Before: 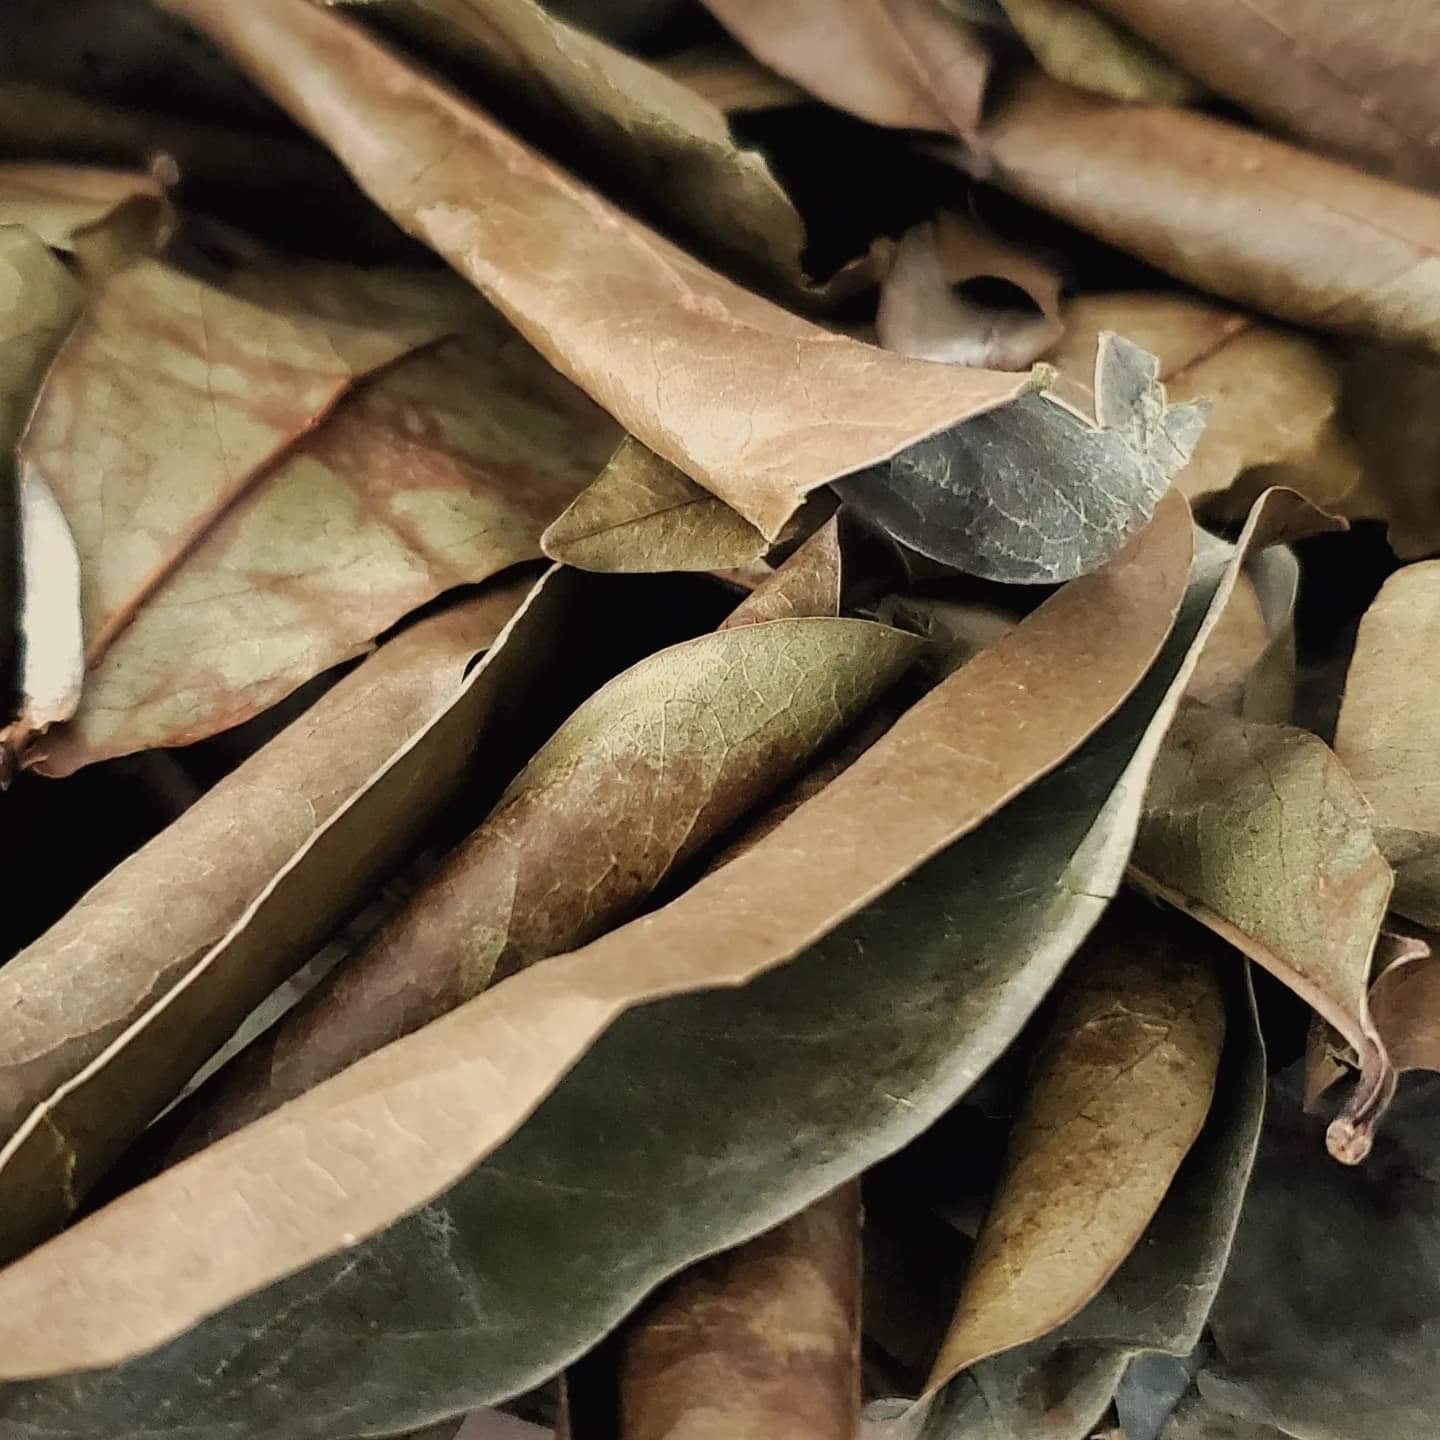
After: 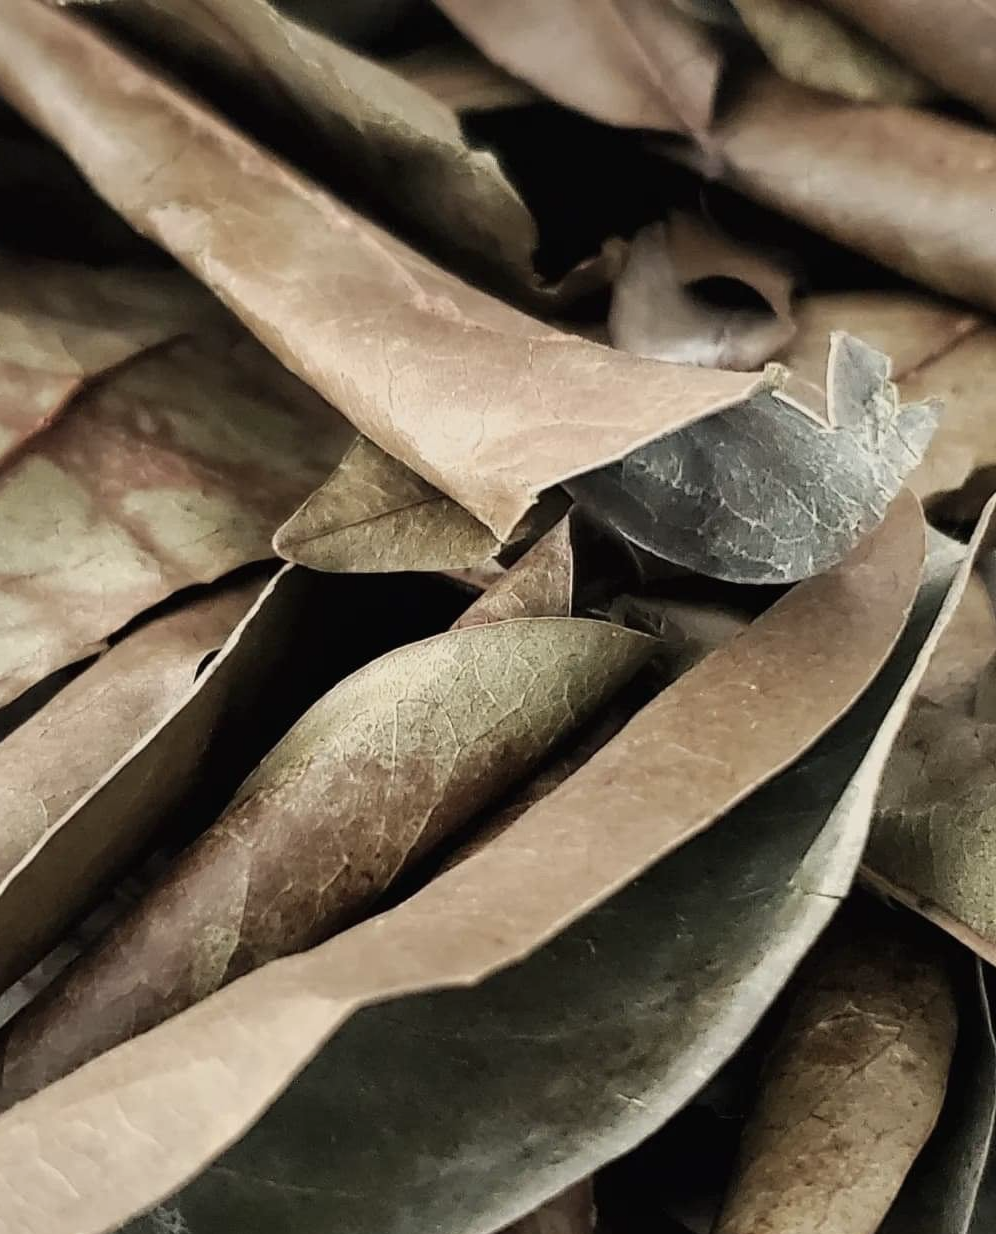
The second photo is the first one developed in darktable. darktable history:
contrast brightness saturation: contrast 0.096, saturation -0.293
crop: left 18.66%, right 12.127%, bottom 14.249%
